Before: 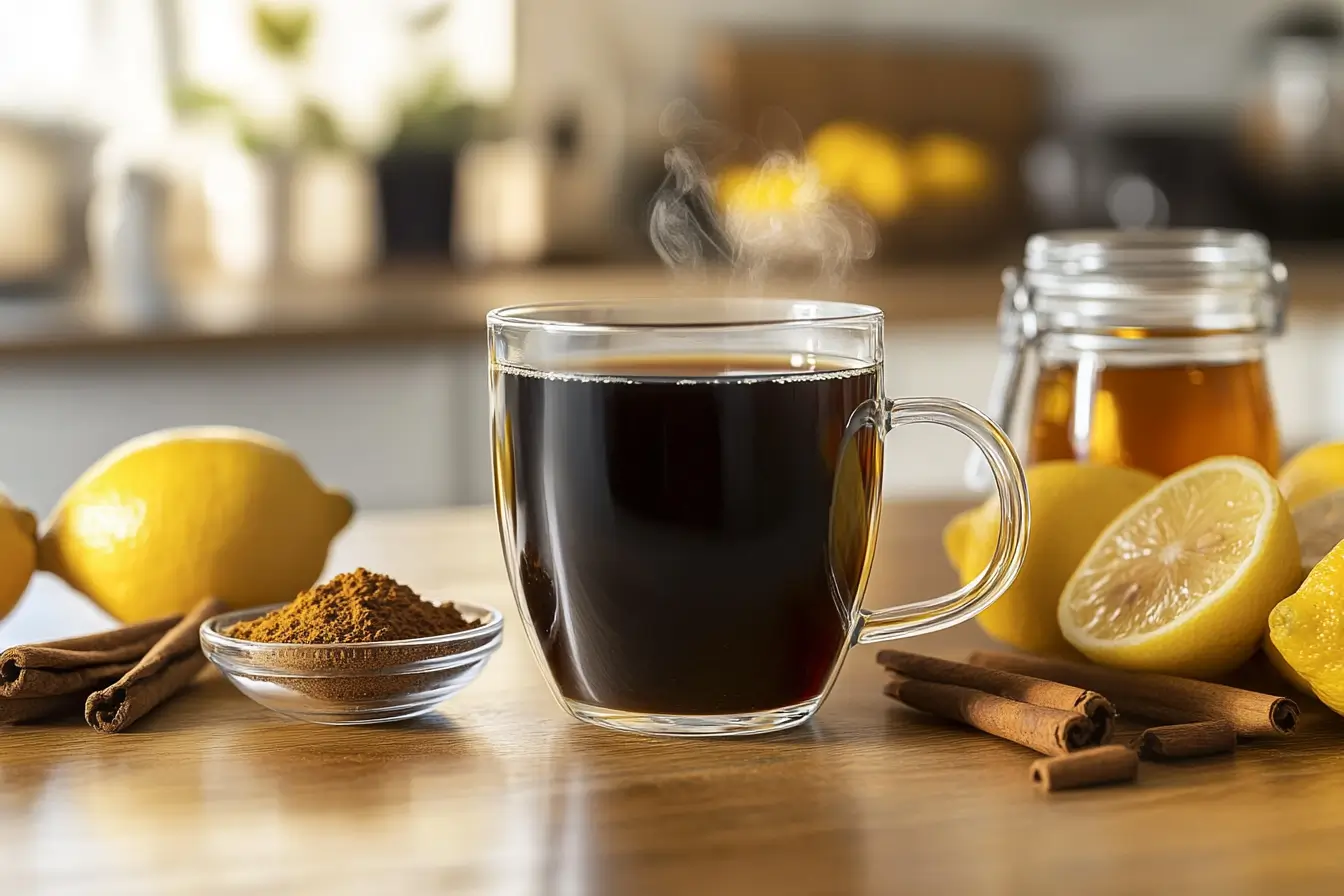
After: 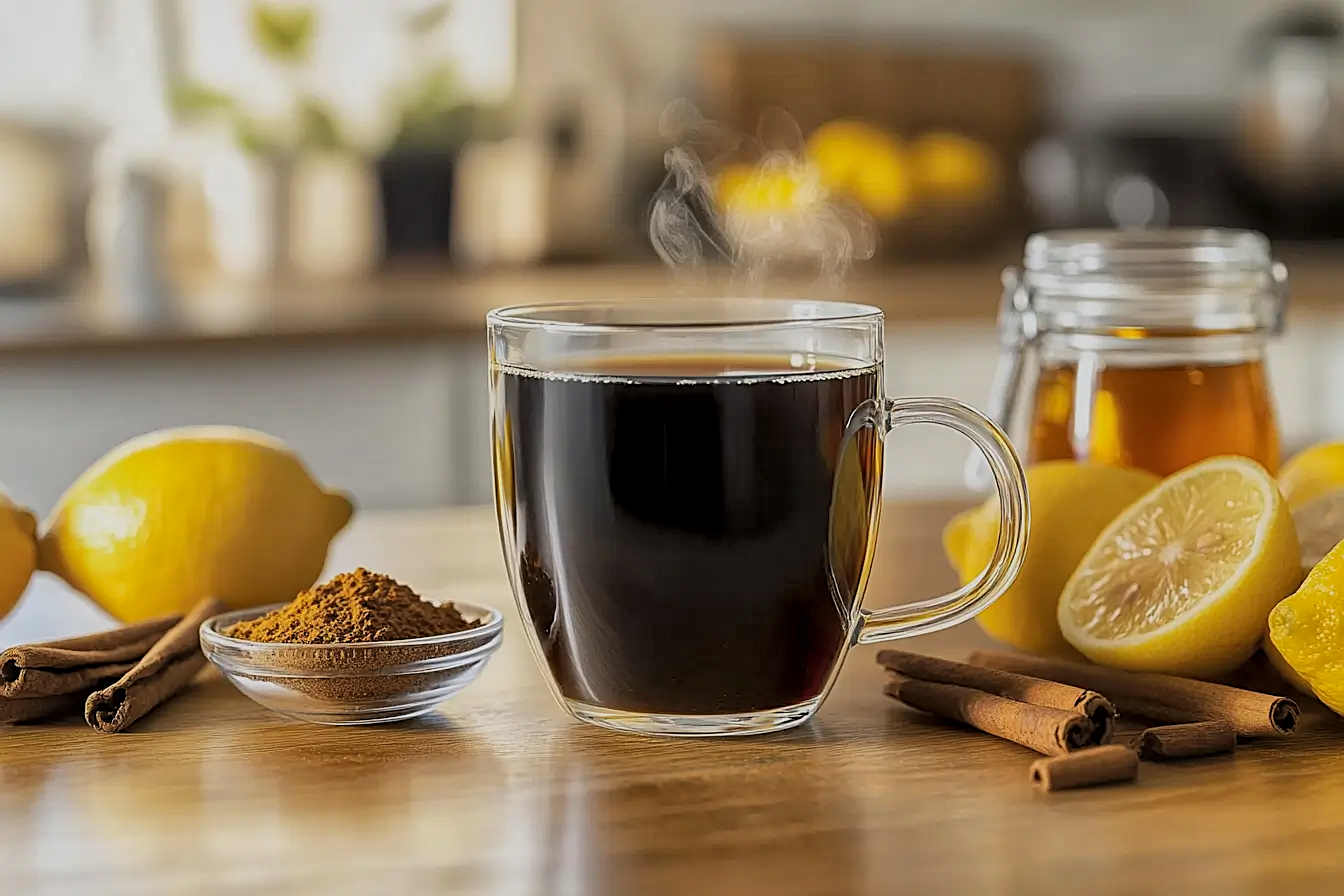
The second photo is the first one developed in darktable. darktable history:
sharpen: on, module defaults
levels: levels [0.016, 0.5, 0.996]
global tonemap: drago (1, 100), detail 1
